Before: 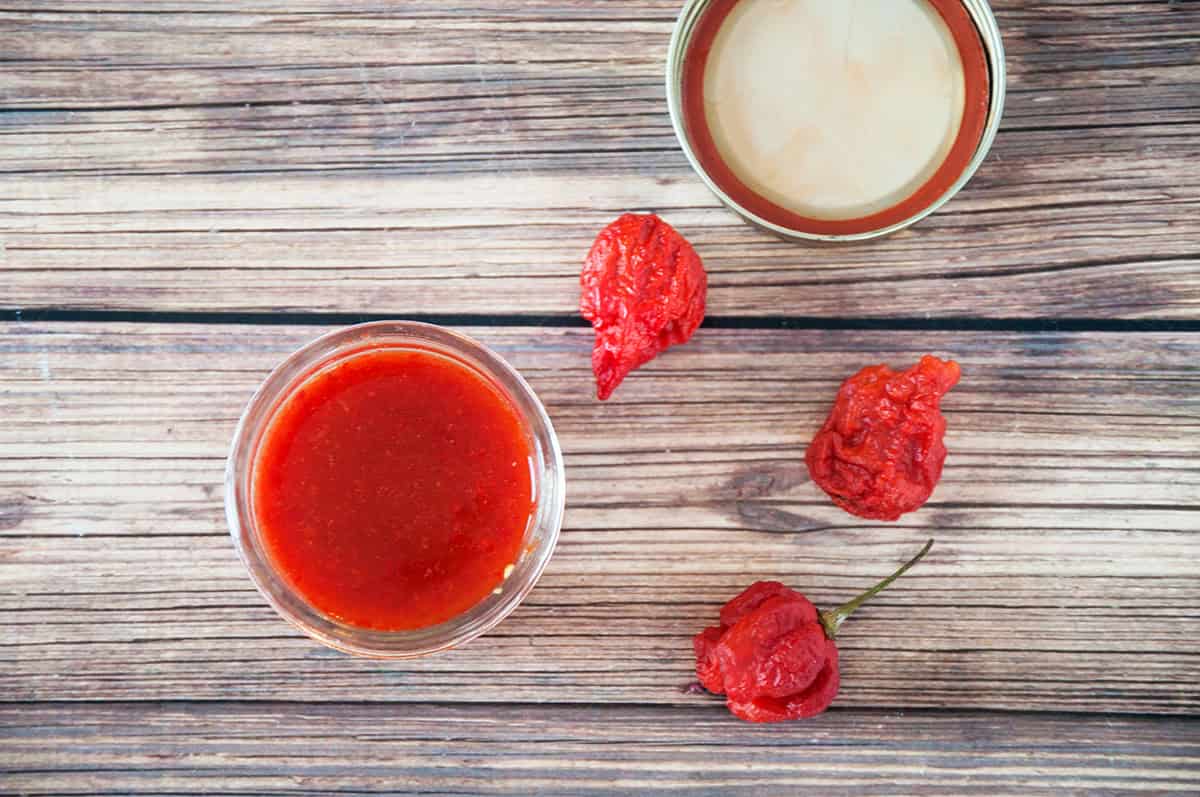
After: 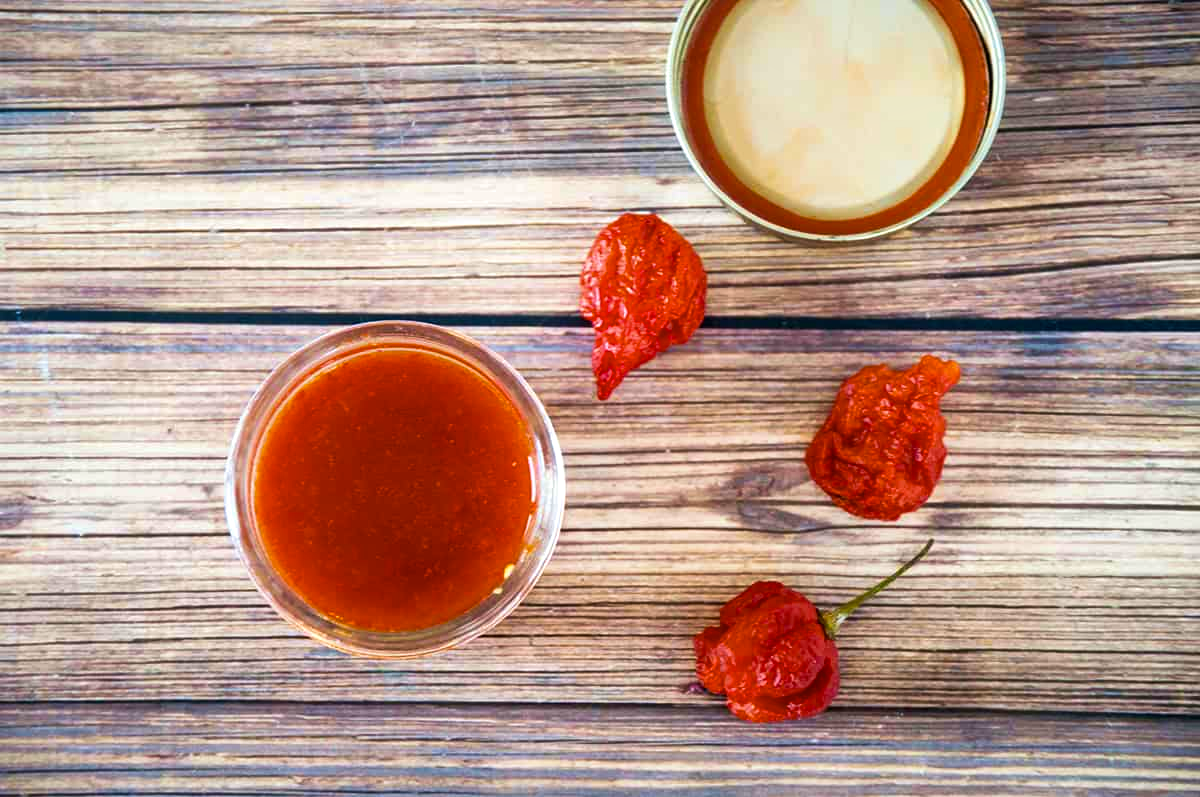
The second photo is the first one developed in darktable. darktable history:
local contrast: mode bilateral grid, contrast 20, coarseness 100, detail 150%, midtone range 0.2
color contrast: green-magenta contrast 0.8, blue-yellow contrast 1.1, unbound 0
velvia: on, module defaults
color balance rgb: perceptual saturation grading › global saturation 30%, global vibrance 20%
